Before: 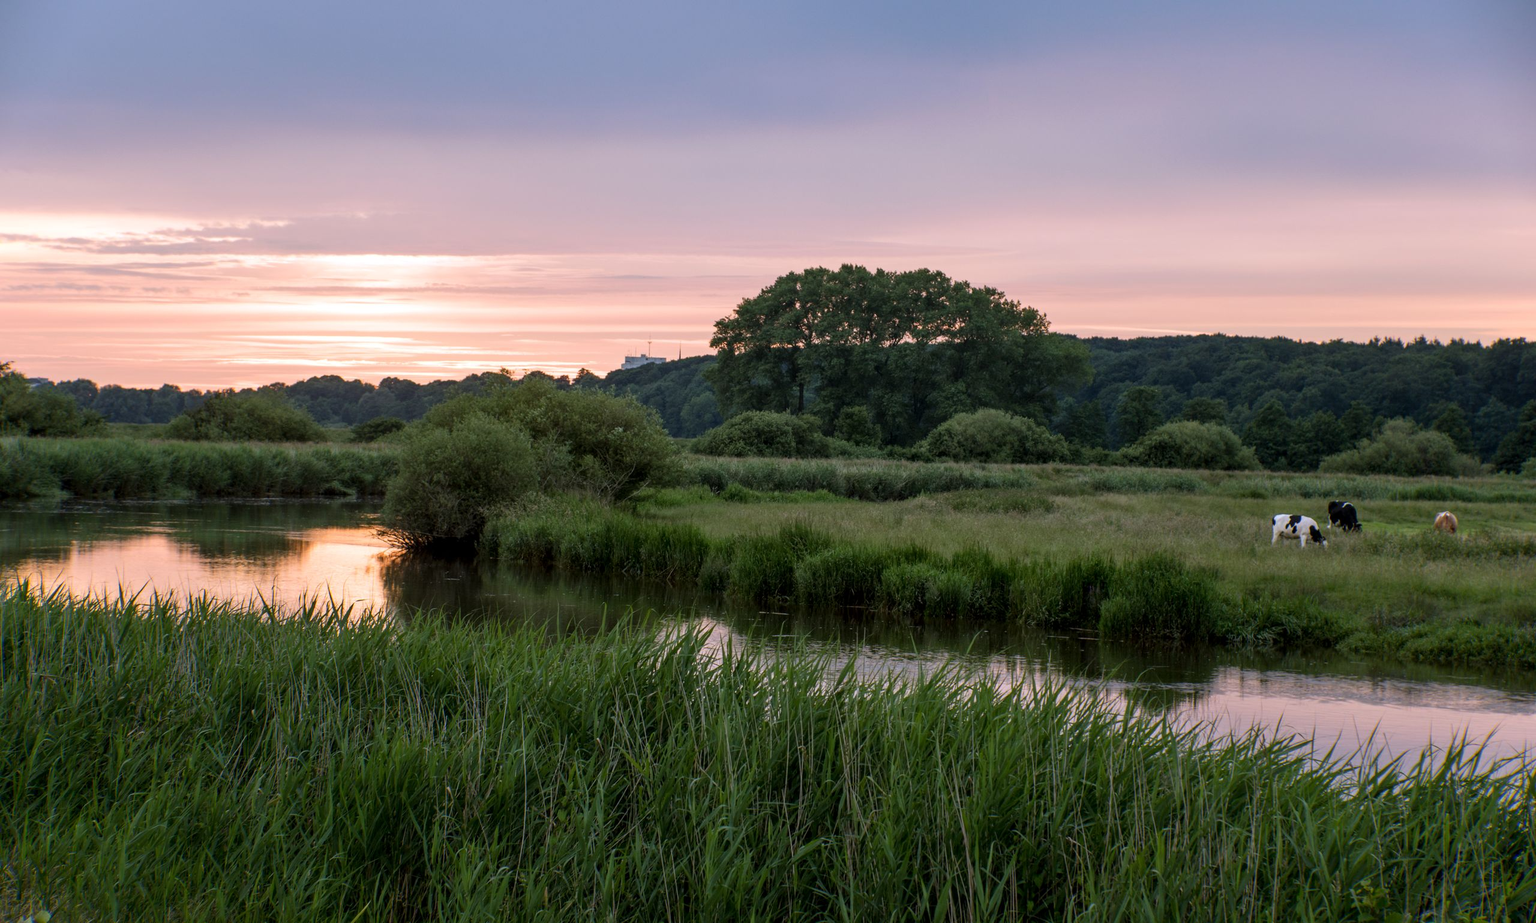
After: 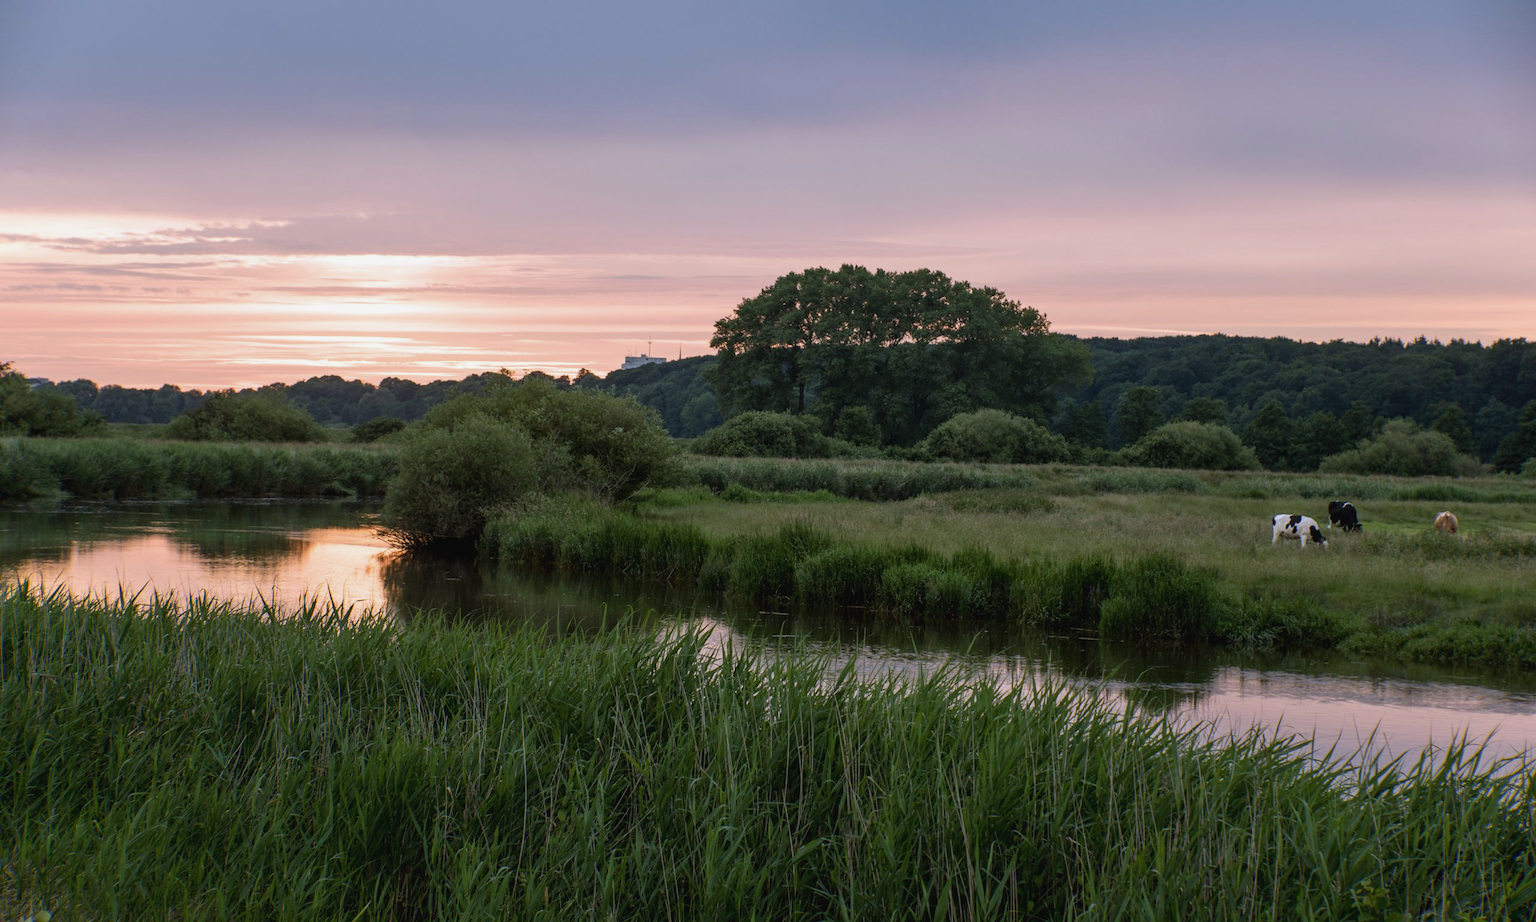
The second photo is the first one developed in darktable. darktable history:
contrast brightness saturation: contrast -0.069, brightness -0.043, saturation -0.112
